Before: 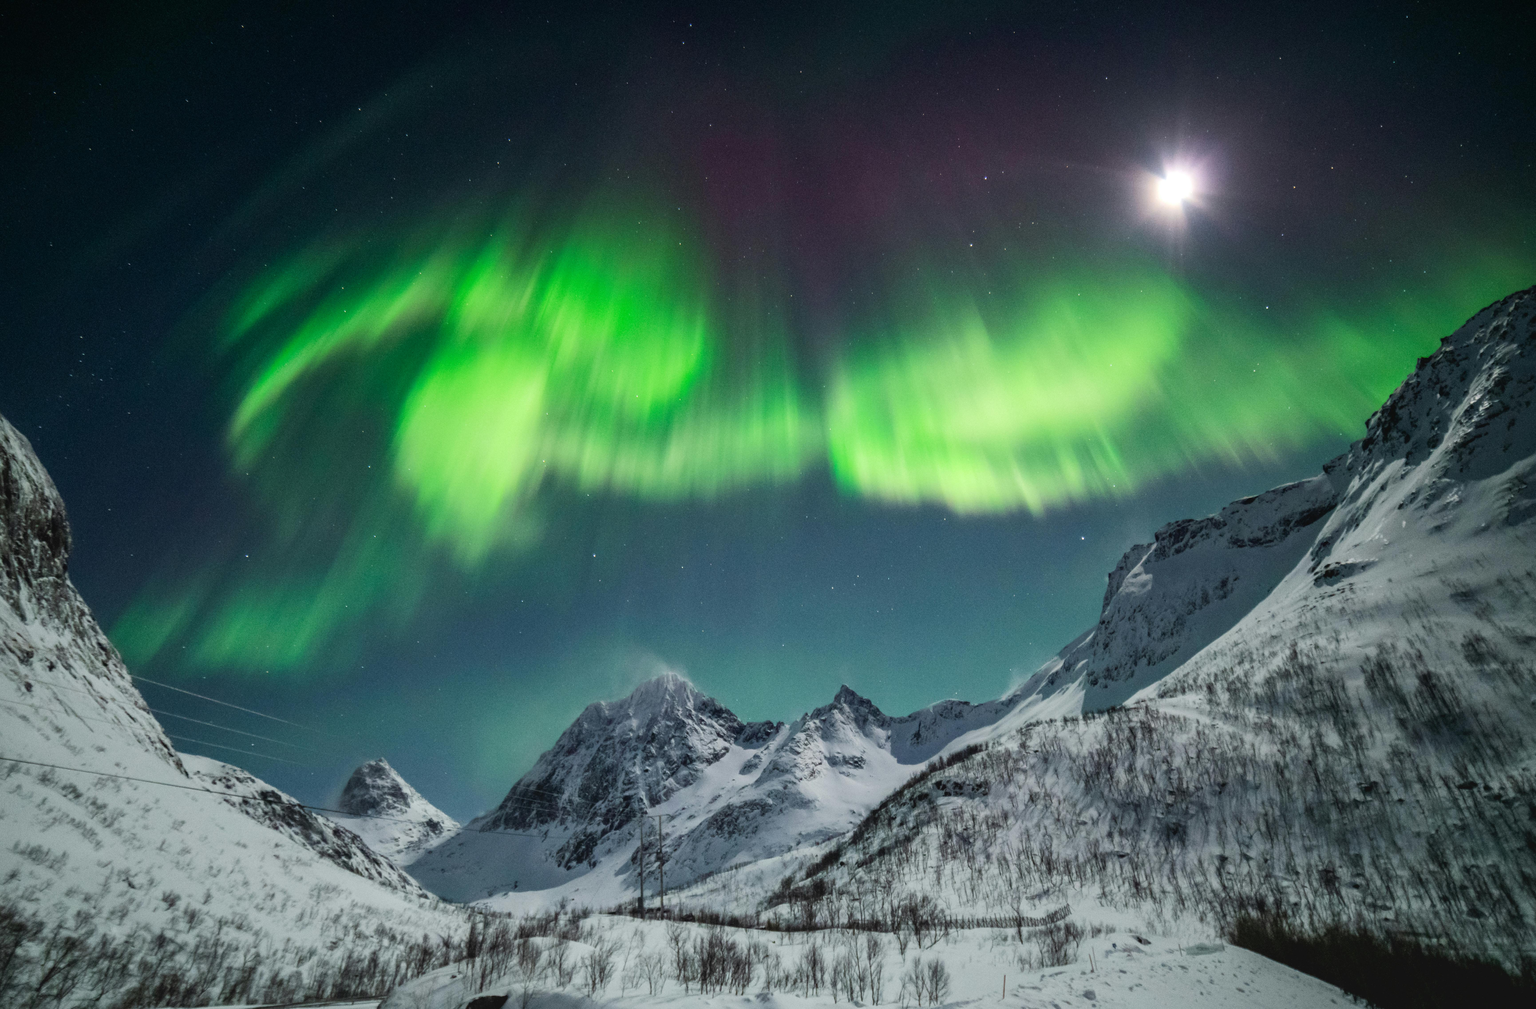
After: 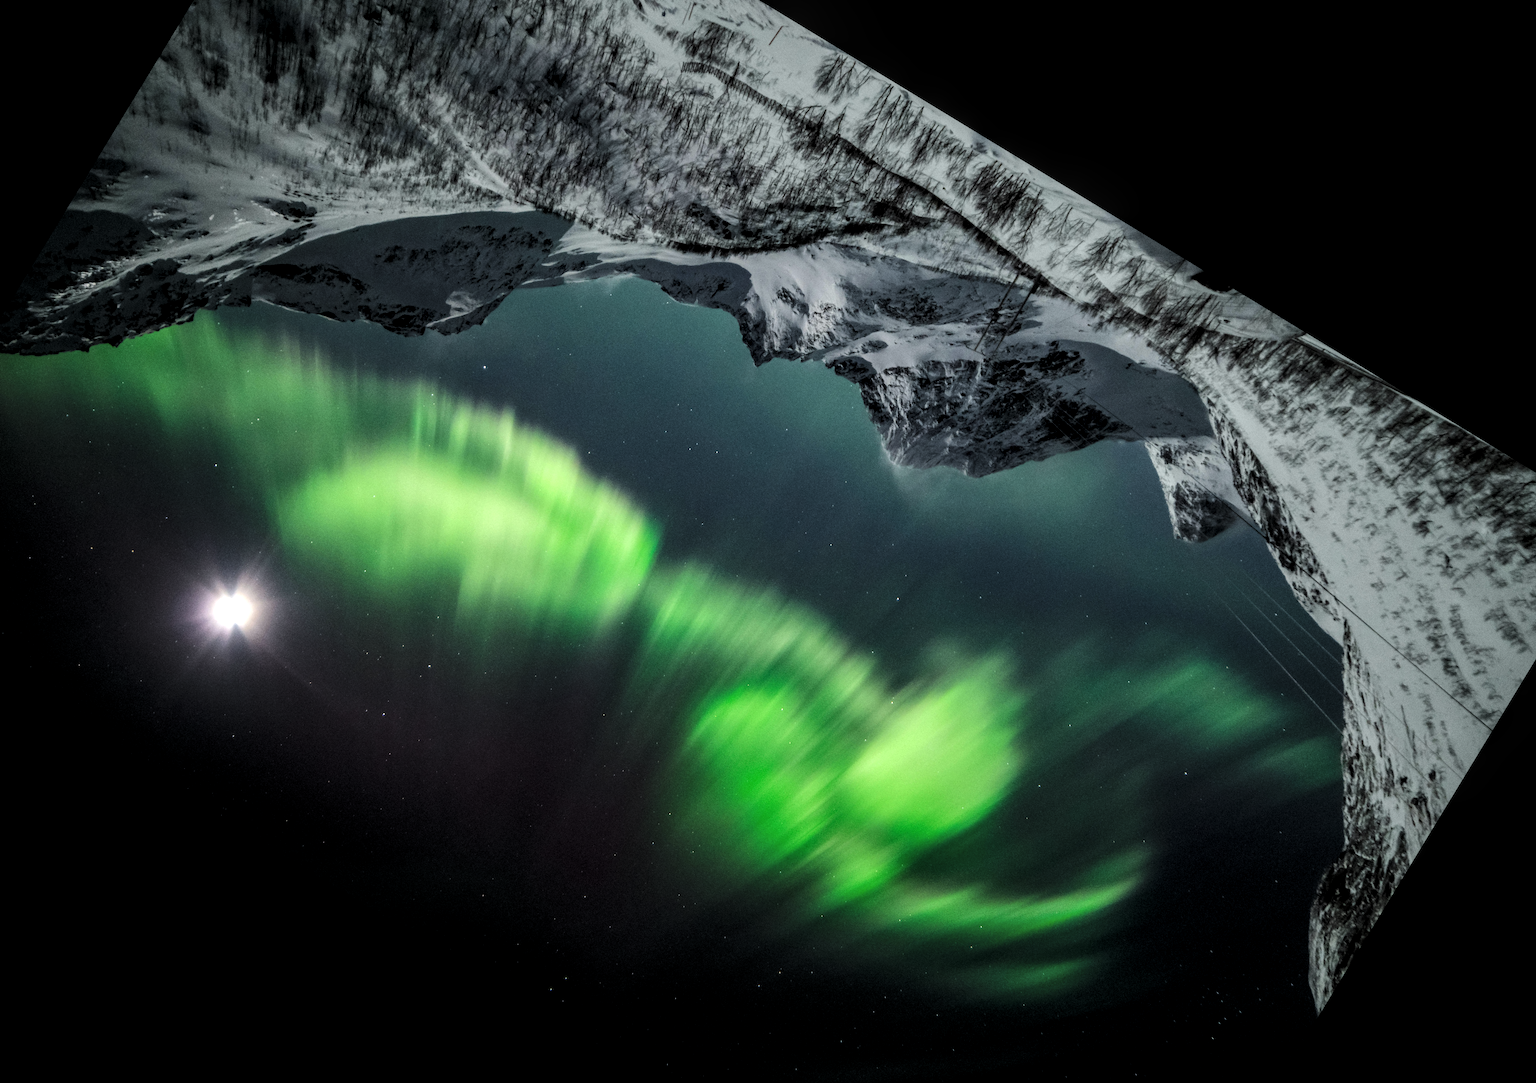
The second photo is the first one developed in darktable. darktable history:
levels: levels [0.101, 0.578, 0.953]
crop and rotate: angle 148.68°, left 9.111%, top 15.603%, right 4.588%, bottom 17.041%
local contrast: on, module defaults
